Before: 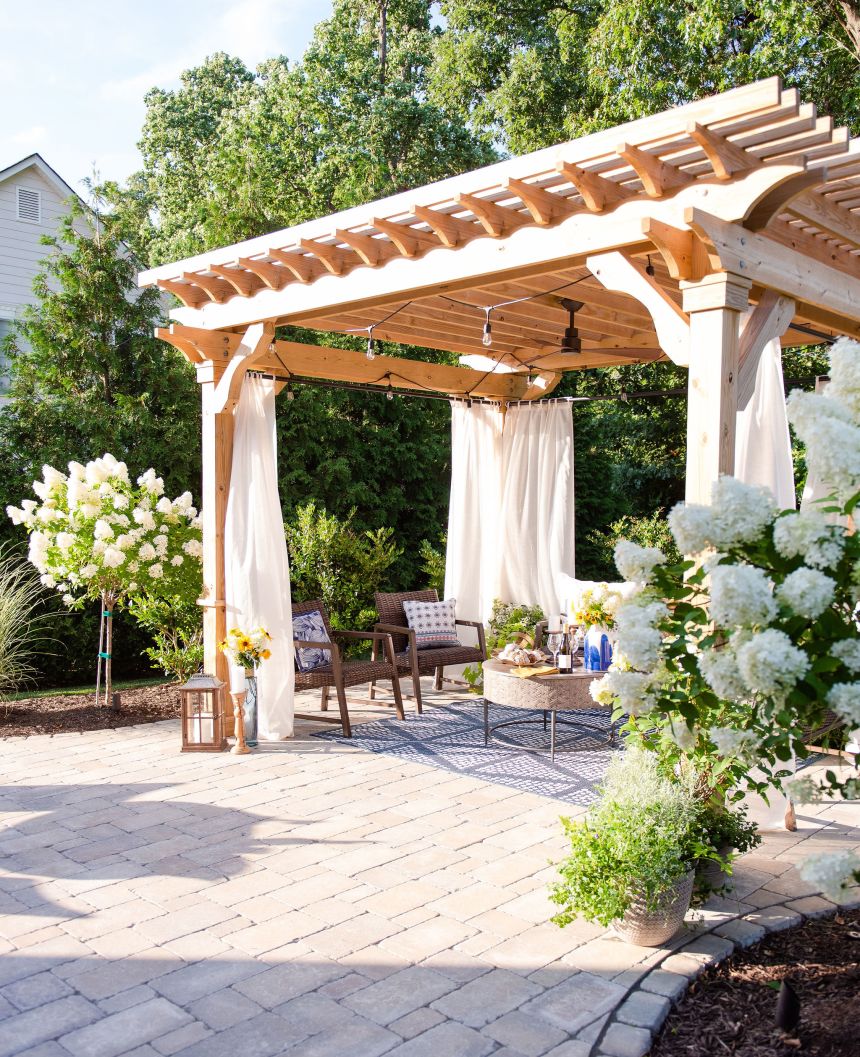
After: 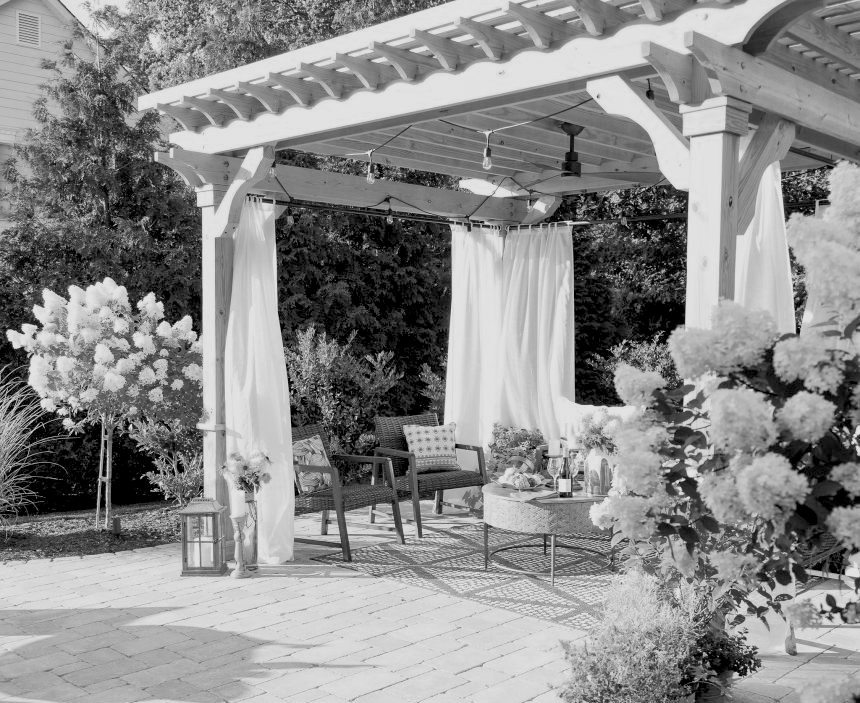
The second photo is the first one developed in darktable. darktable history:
tone equalizer: on, module defaults
color correction: saturation 0.3
color calibration: output gray [0.253, 0.26, 0.487, 0], gray › normalize channels true, illuminant same as pipeline (D50), adaptation XYZ, x 0.346, y 0.359, gamut compression 0
rgb levels: levels [[0.01, 0.419, 0.839], [0, 0.5, 1], [0, 0.5, 1]]
color balance rgb: perceptual saturation grading › global saturation -27.94%, hue shift -2.27°, contrast -21.26%
crop: top 16.727%, bottom 16.727%
